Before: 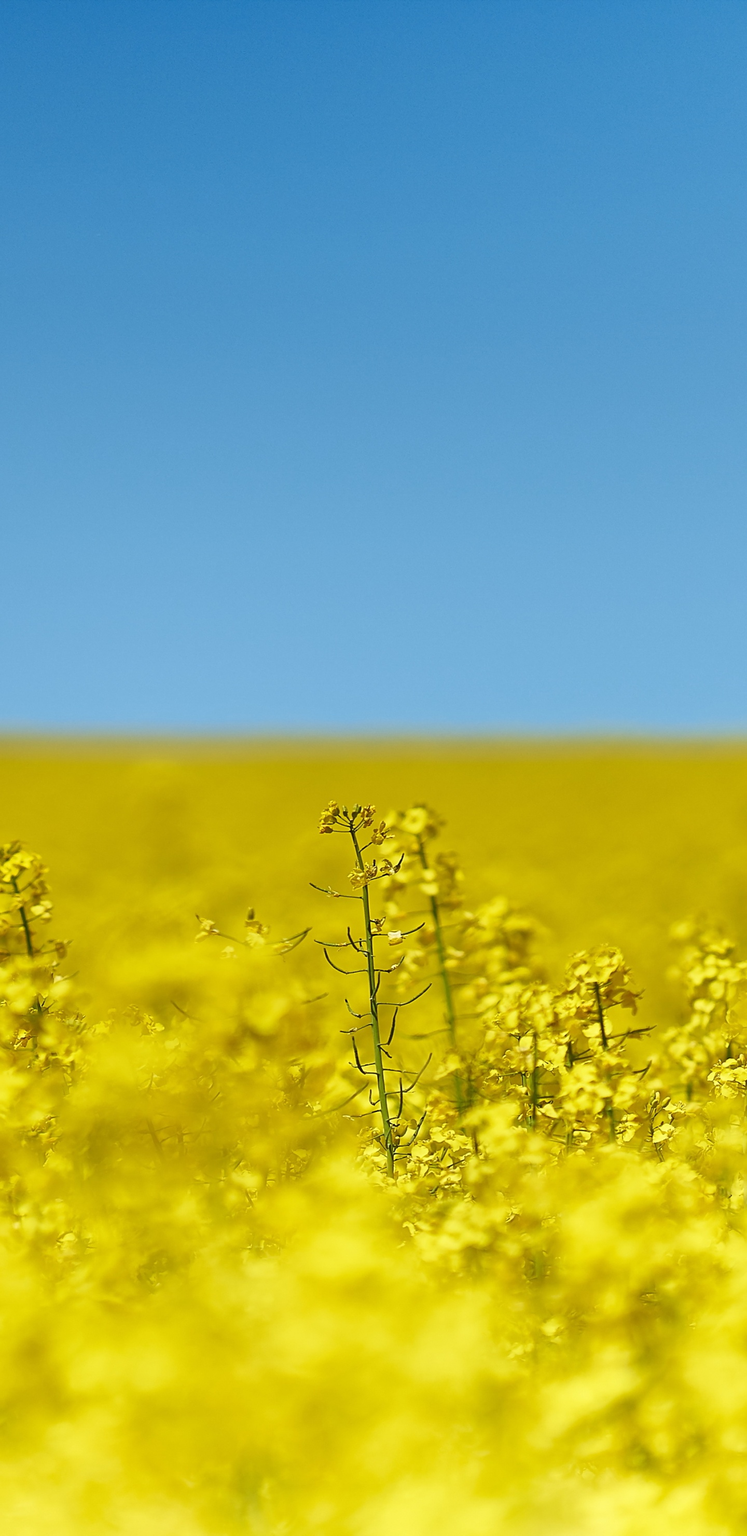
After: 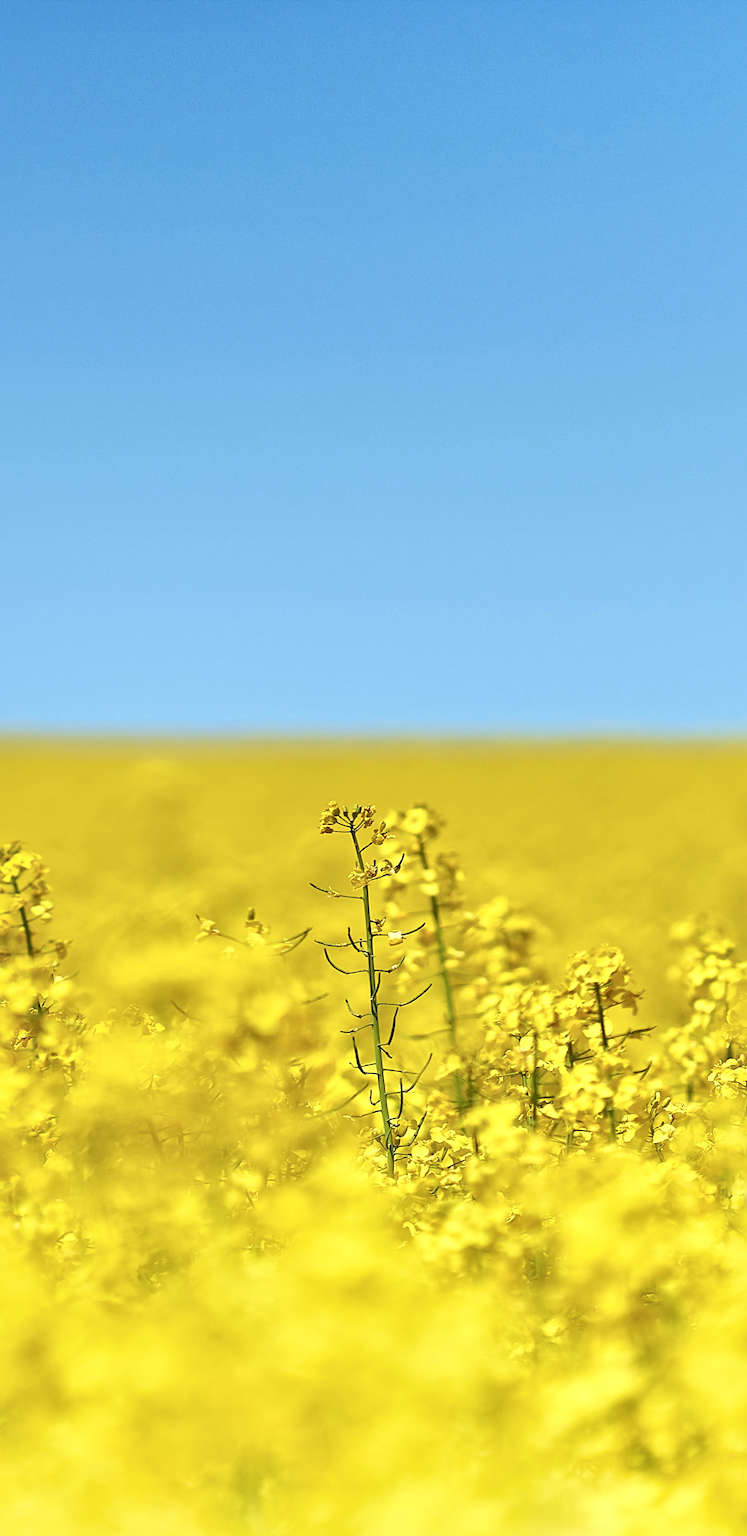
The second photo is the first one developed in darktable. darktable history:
local contrast: mode bilateral grid, contrast 26, coarseness 60, detail 151%, midtone range 0.2
tone curve: curves: ch0 [(0, 0) (0.003, 0.004) (0.011, 0.015) (0.025, 0.033) (0.044, 0.058) (0.069, 0.091) (0.1, 0.131) (0.136, 0.179) (0.177, 0.233) (0.224, 0.296) (0.277, 0.364) (0.335, 0.434) (0.399, 0.511) (0.468, 0.584) (0.543, 0.656) (0.623, 0.729) (0.709, 0.799) (0.801, 0.874) (0.898, 0.936) (1, 1)], color space Lab, independent channels
